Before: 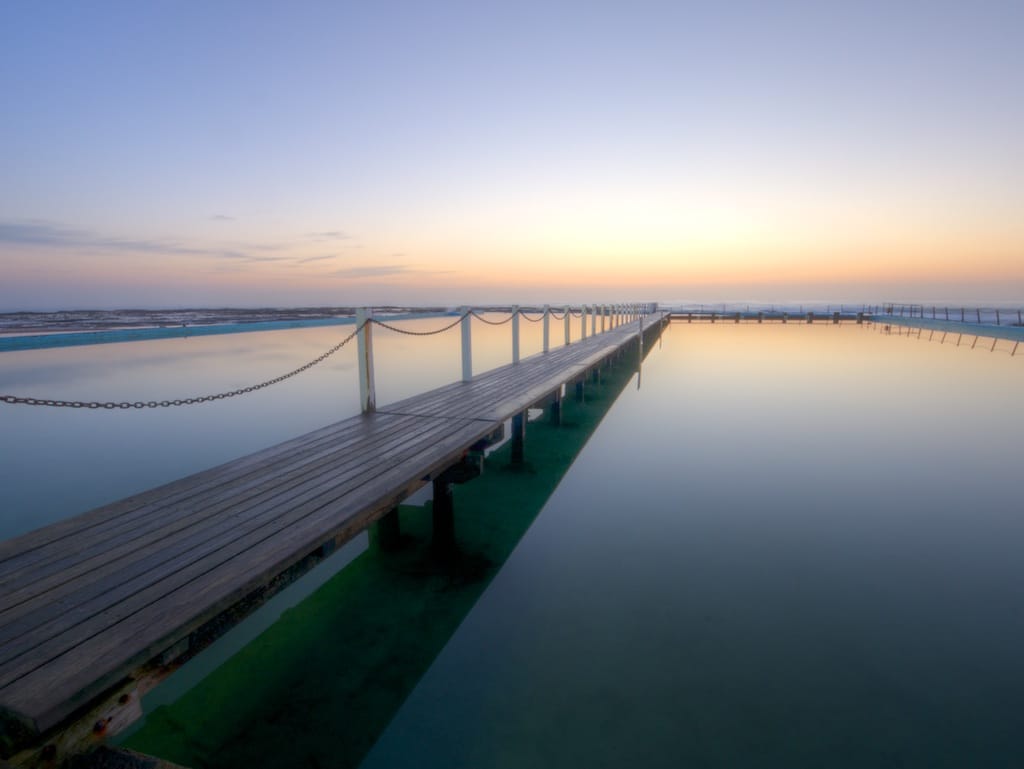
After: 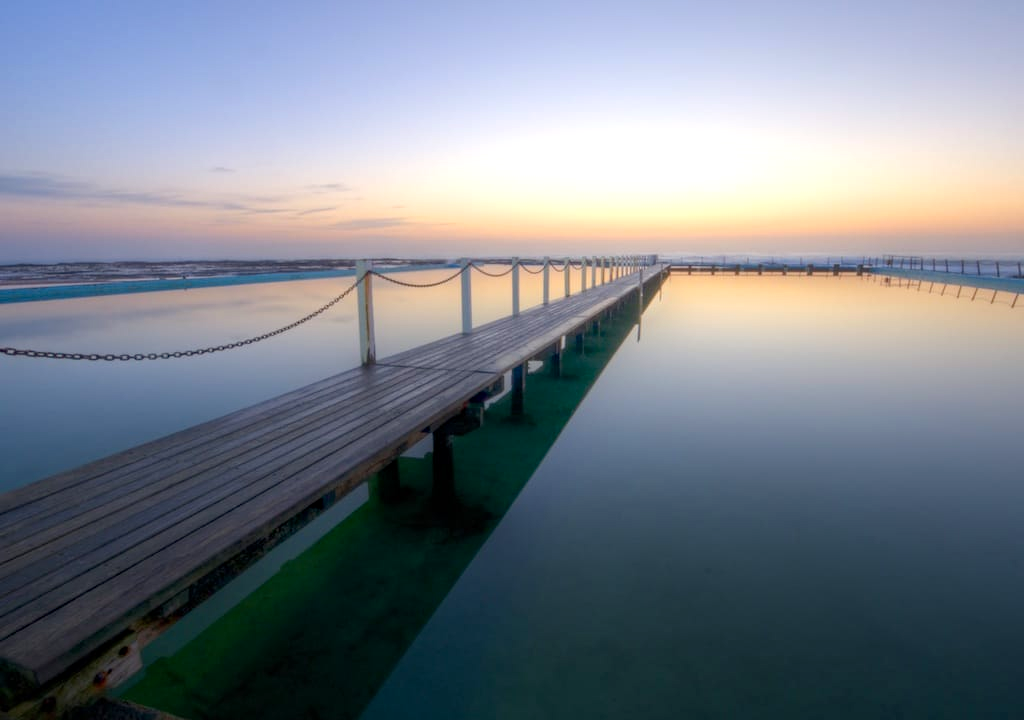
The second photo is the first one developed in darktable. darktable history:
crop and rotate: top 6.25%
haze removal: compatibility mode true, adaptive false
exposure: exposure 0.207 EV, compensate highlight preservation false
